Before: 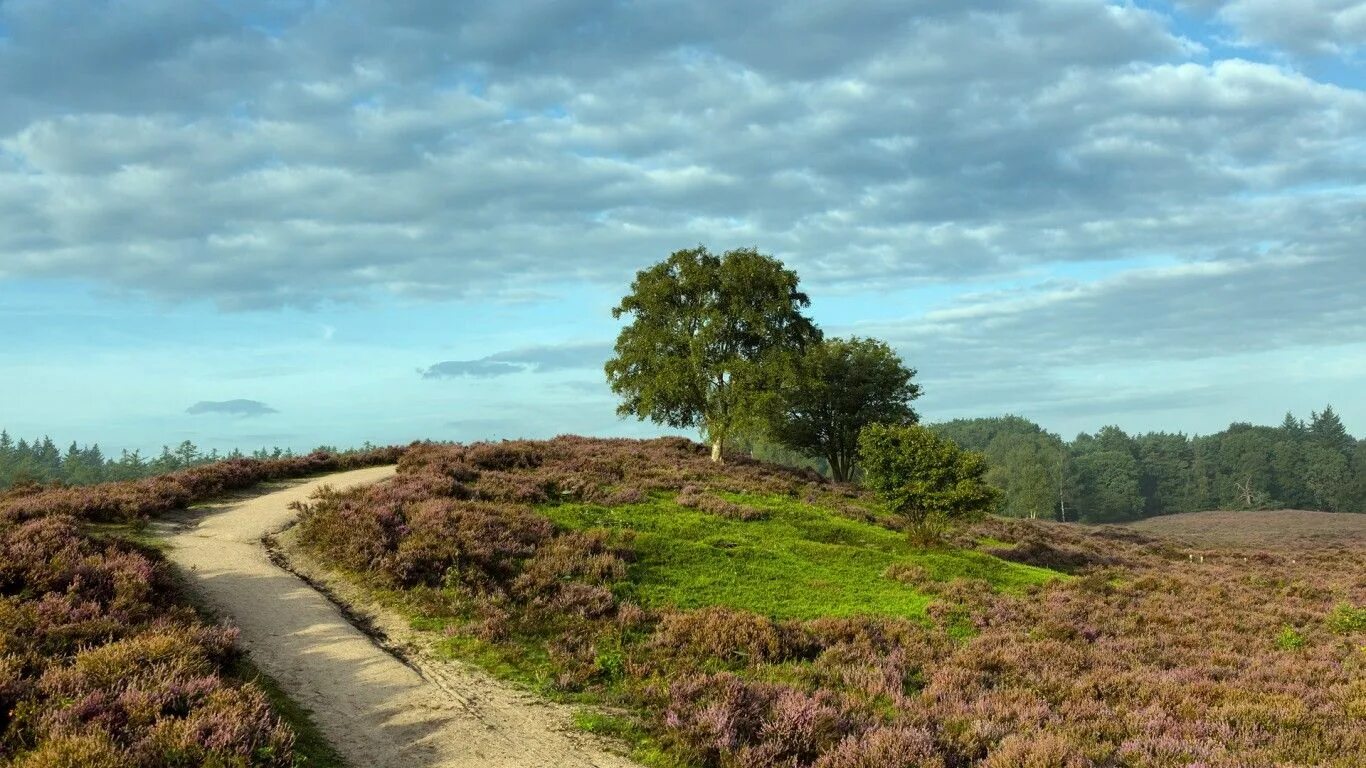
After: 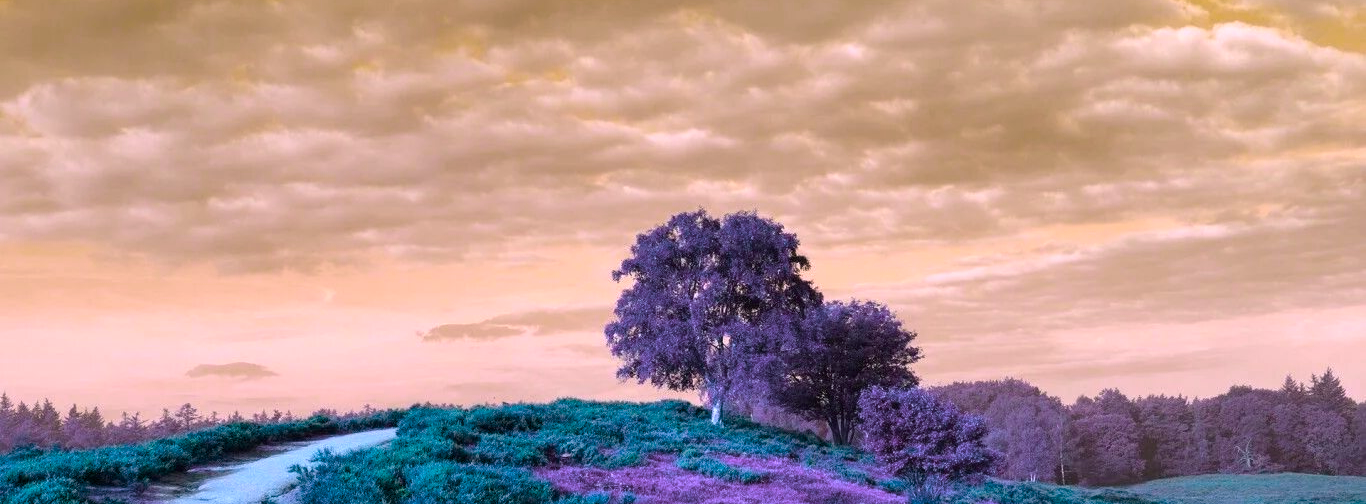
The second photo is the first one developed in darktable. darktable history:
rotate and perspective: crop left 0, crop top 0
crop and rotate: top 4.848%, bottom 29.503%
color balance rgb: hue shift 180°, global vibrance 50%, contrast 0.32%
